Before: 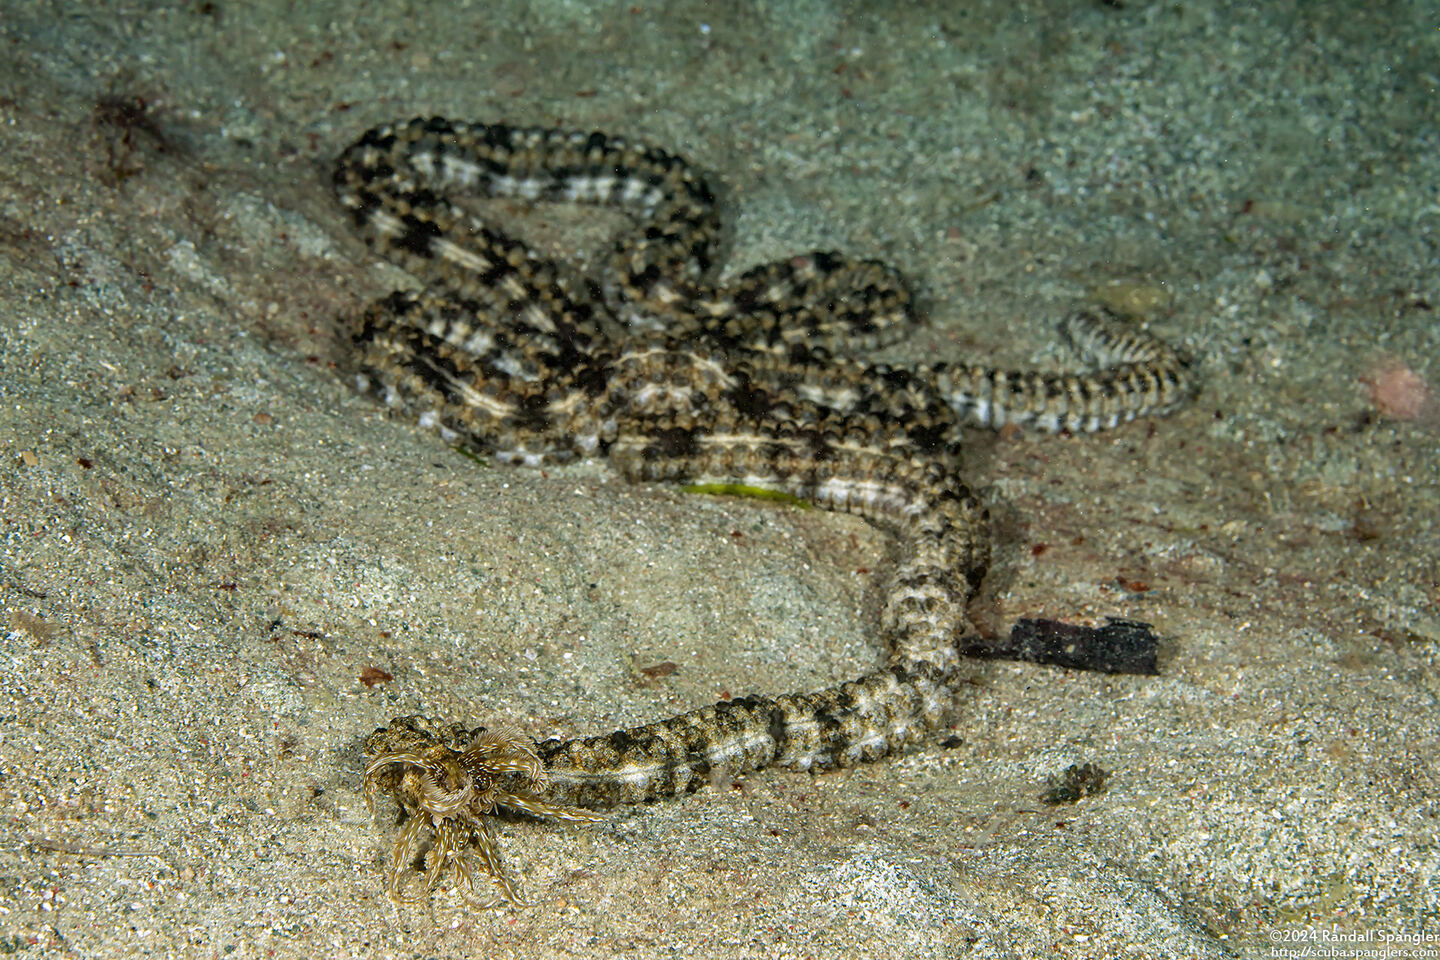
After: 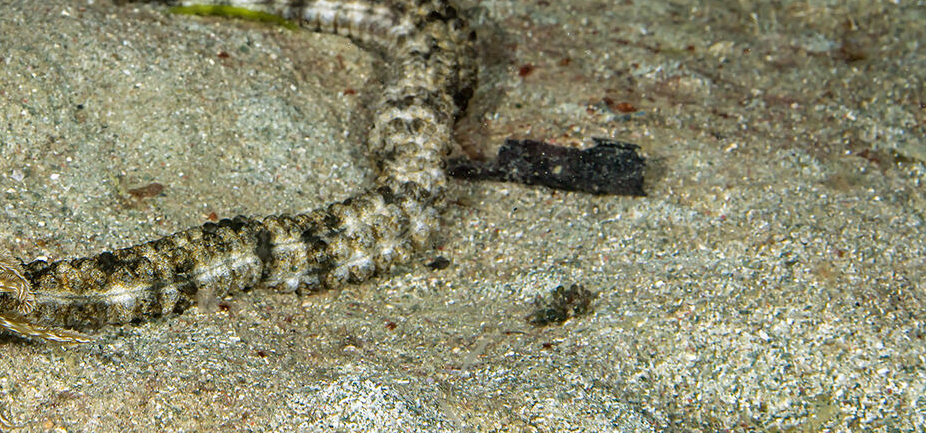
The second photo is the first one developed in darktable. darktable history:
crop and rotate: left 35.628%, top 49.995%, bottom 4.82%
